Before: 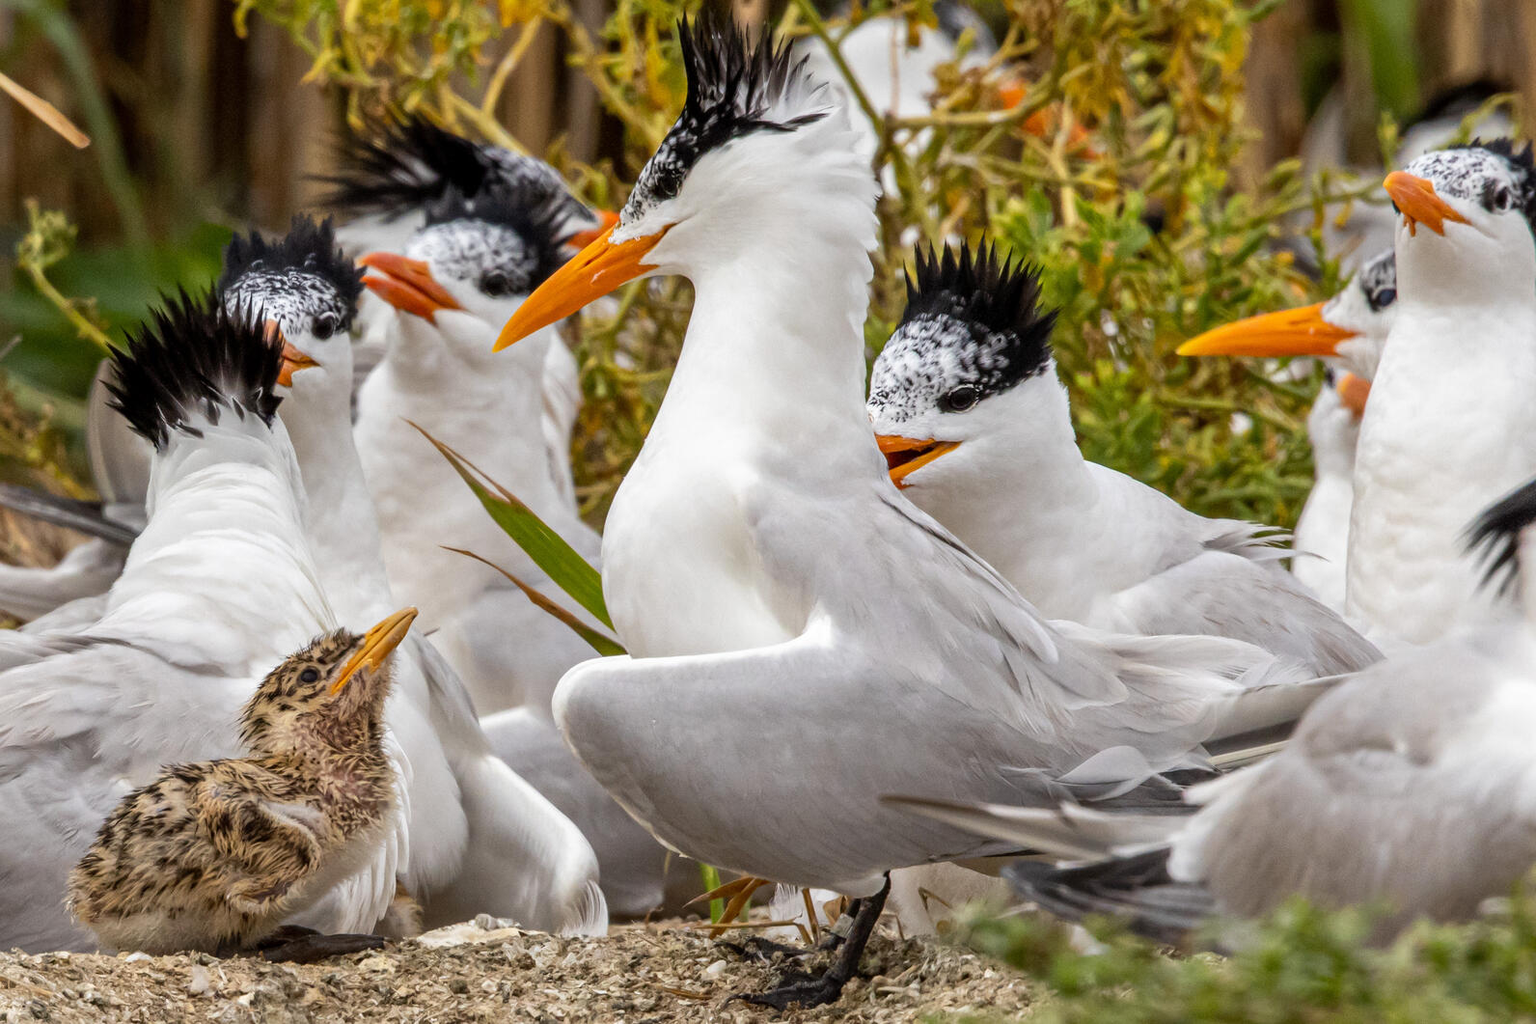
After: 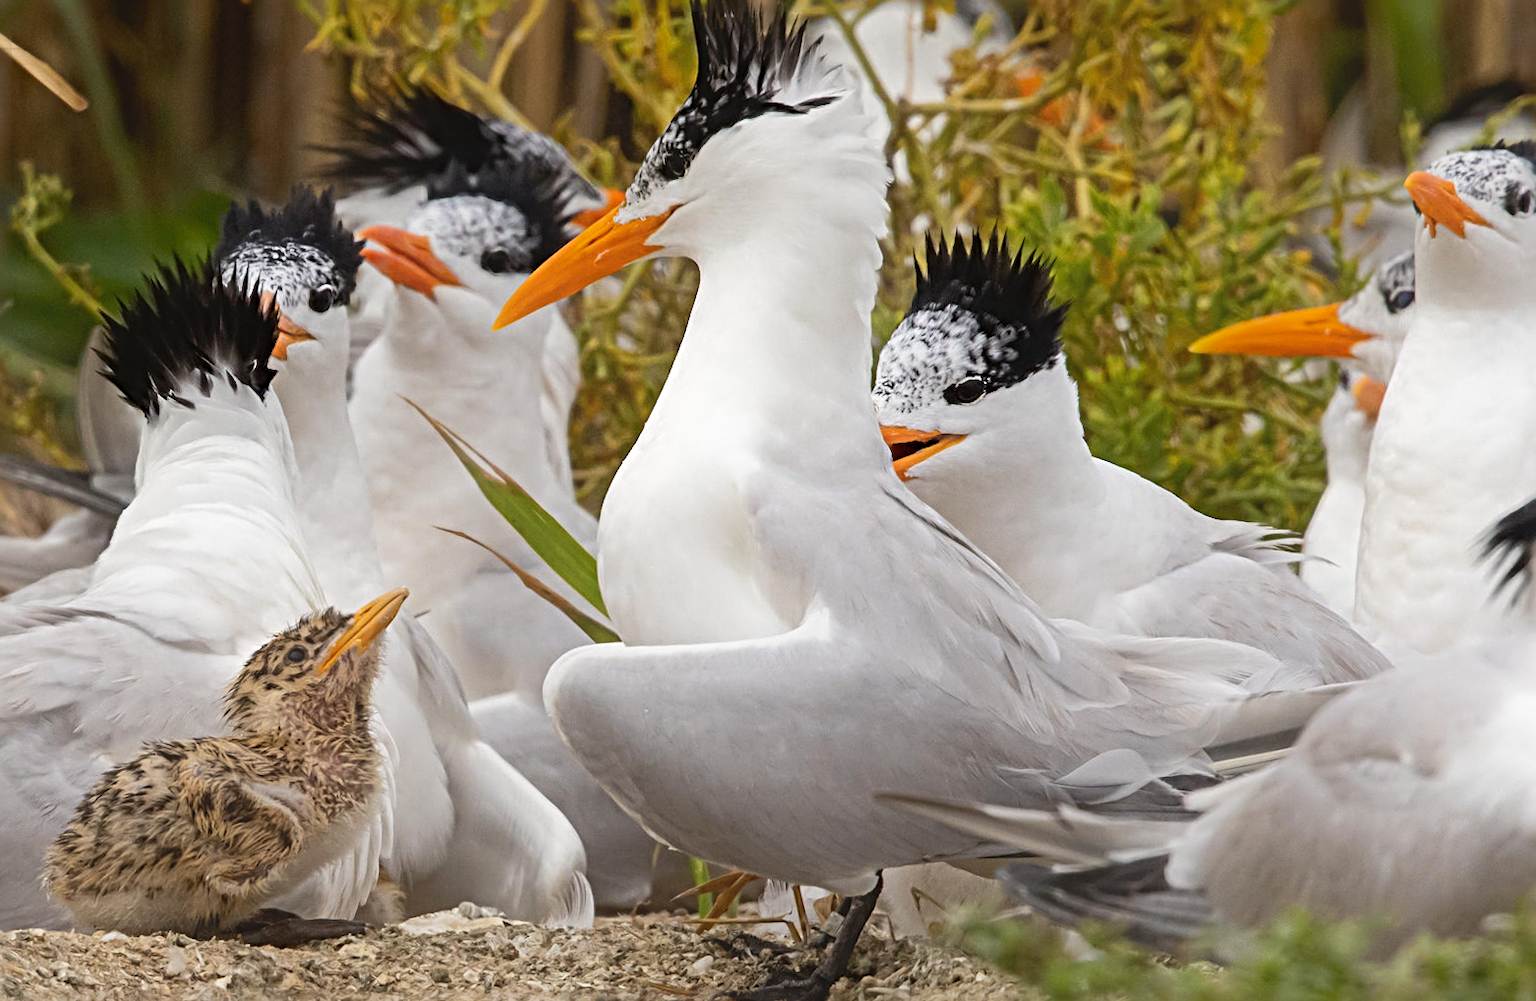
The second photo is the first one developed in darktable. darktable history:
rotate and perspective: rotation 1.57°, crop left 0.018, crop right 0.982, crop top 0.039, crop bottom 0.961
color balance rgb: shadows lift › luminance -10%, highlights gain › luminance 10%, saturation formula JzAzBz (2021)
sharpen: radius 4.883
contrast equalizer: octaves 7, y [[0.6 ×6], [0.55 ×6], [0 ×6], [0 ×6], [0 ×6]], mix -1
